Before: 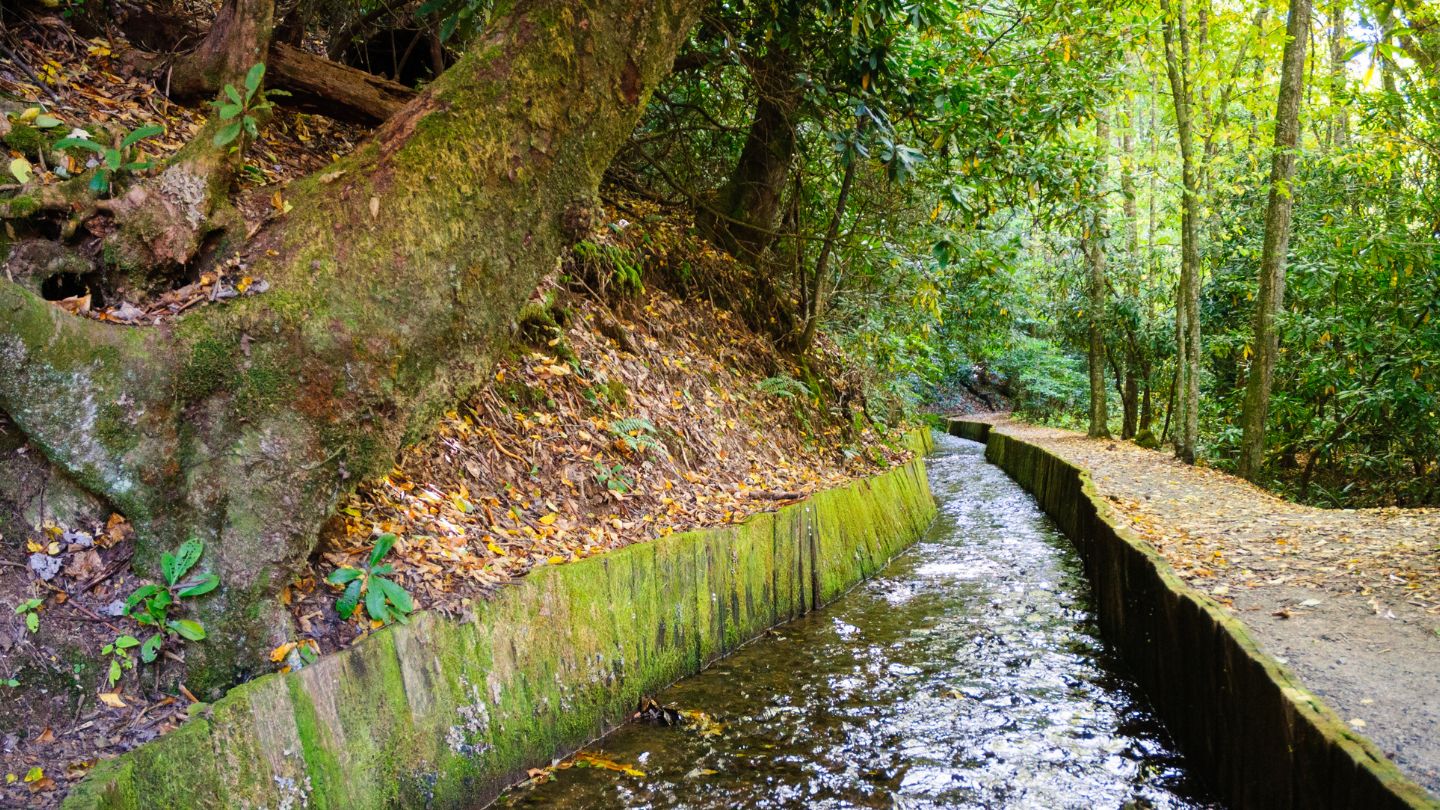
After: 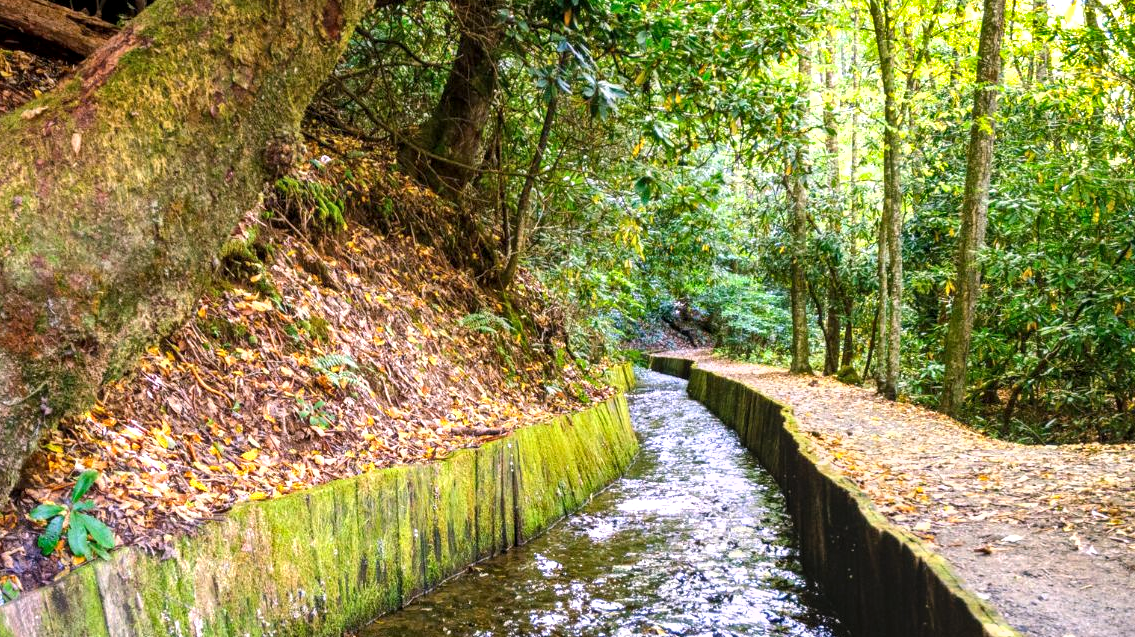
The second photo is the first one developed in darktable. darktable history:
shadows and highlights: low approximation 0.01, soften with gaussian
crop and rotate: left 20.74%, top 7.912%, right 0.375%, bottom 13.378%
local contrast: on, module defaults
exposure: exposure 0.485 EV, compensate highlight preservation false
white balance: red 1.05, blue 1.072
